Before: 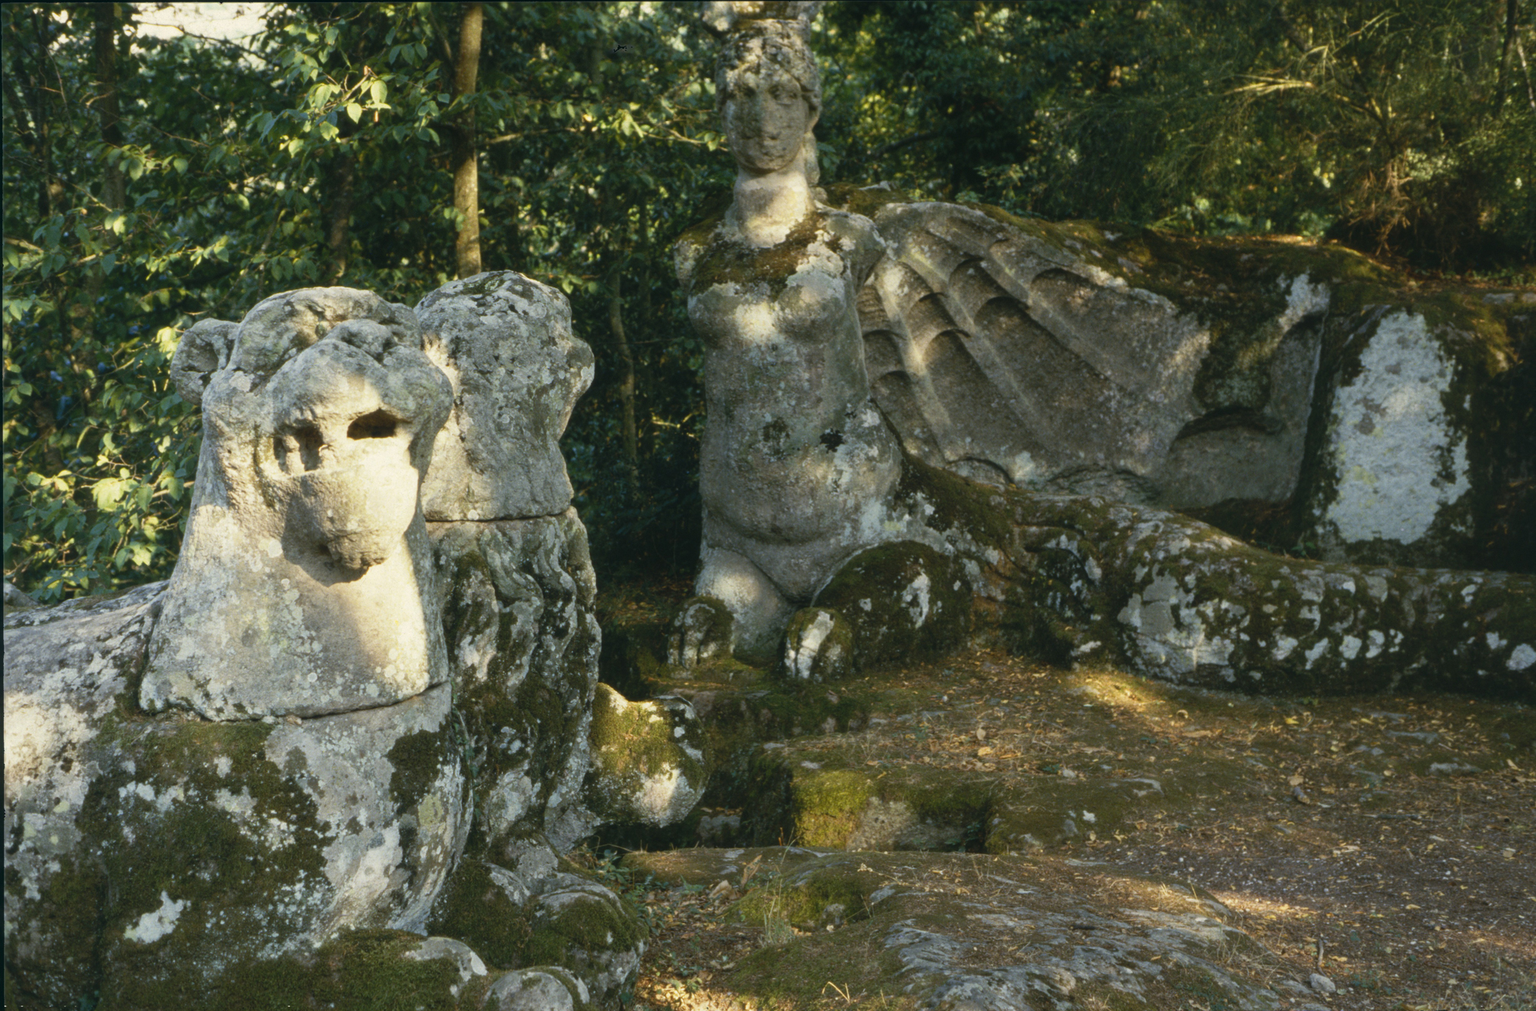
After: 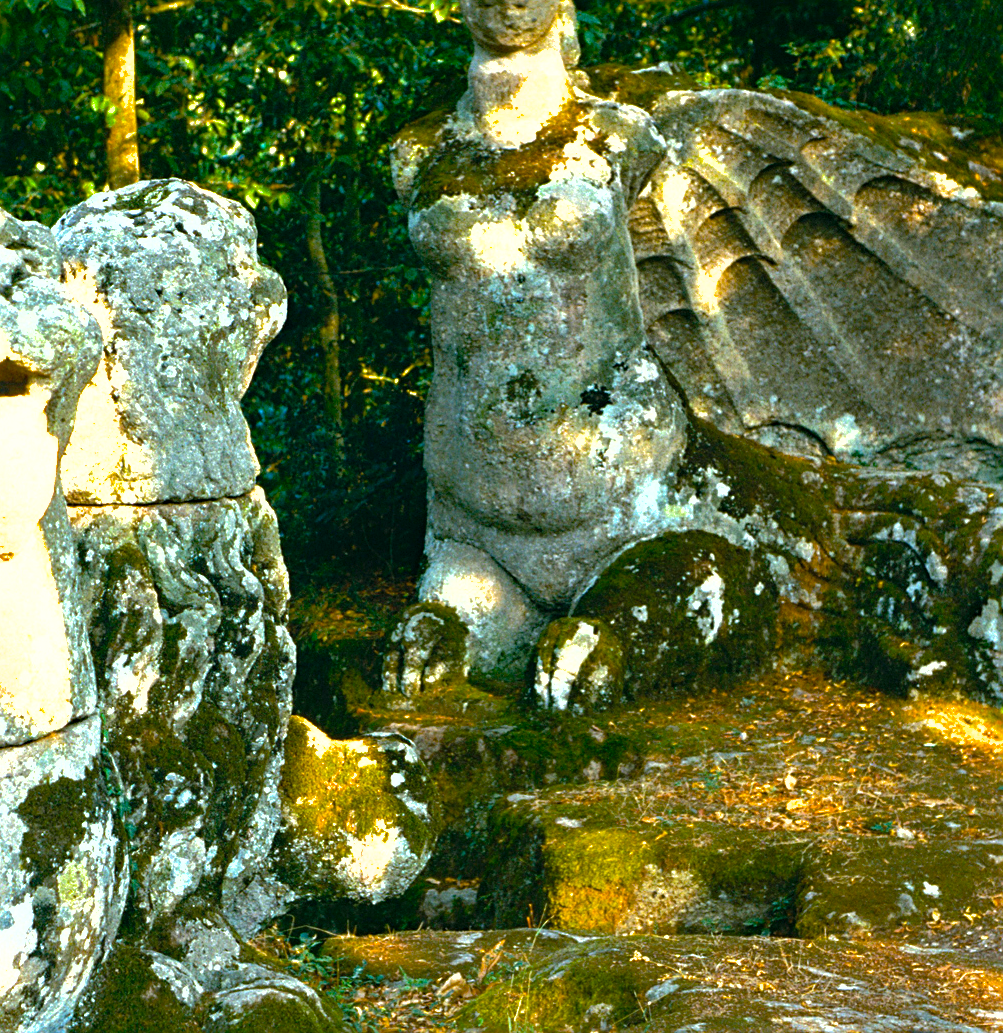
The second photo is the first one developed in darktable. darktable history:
sharpen: on, module defaults
haze removal: compatibility mode true, adaptive false
exposure: black level correction 0, exposure 1.104 EV, compensate exposure bias true, compensate highlight preservation false
color balance rgb: perceptual saturation grading › global saturation 36.137%, global vibrance 9.217%, contrast 15.369%, saturation formula JzAzBz (2021)
tone equalizer: -8 EV -0.406 EV, -7 EV -0.406 EV, -6 EV -0.308 EV, -5 EV -0.255 EV, -3 EV 0.19 EV, -2 EV 0.356 EV, -1 EV 0.386 EV, +0 EV 0.415 EV, smoothing diameter 2.03%, edges refinement/feathering 18.48, mask exposure compensation -1.57 EV, filter diffusion 5
shadows and highlights: on, module defaults
crop and rotate: angle 0.019°, left 24.348%, top 13.229%, right 25.45%, bottom 8.268%
